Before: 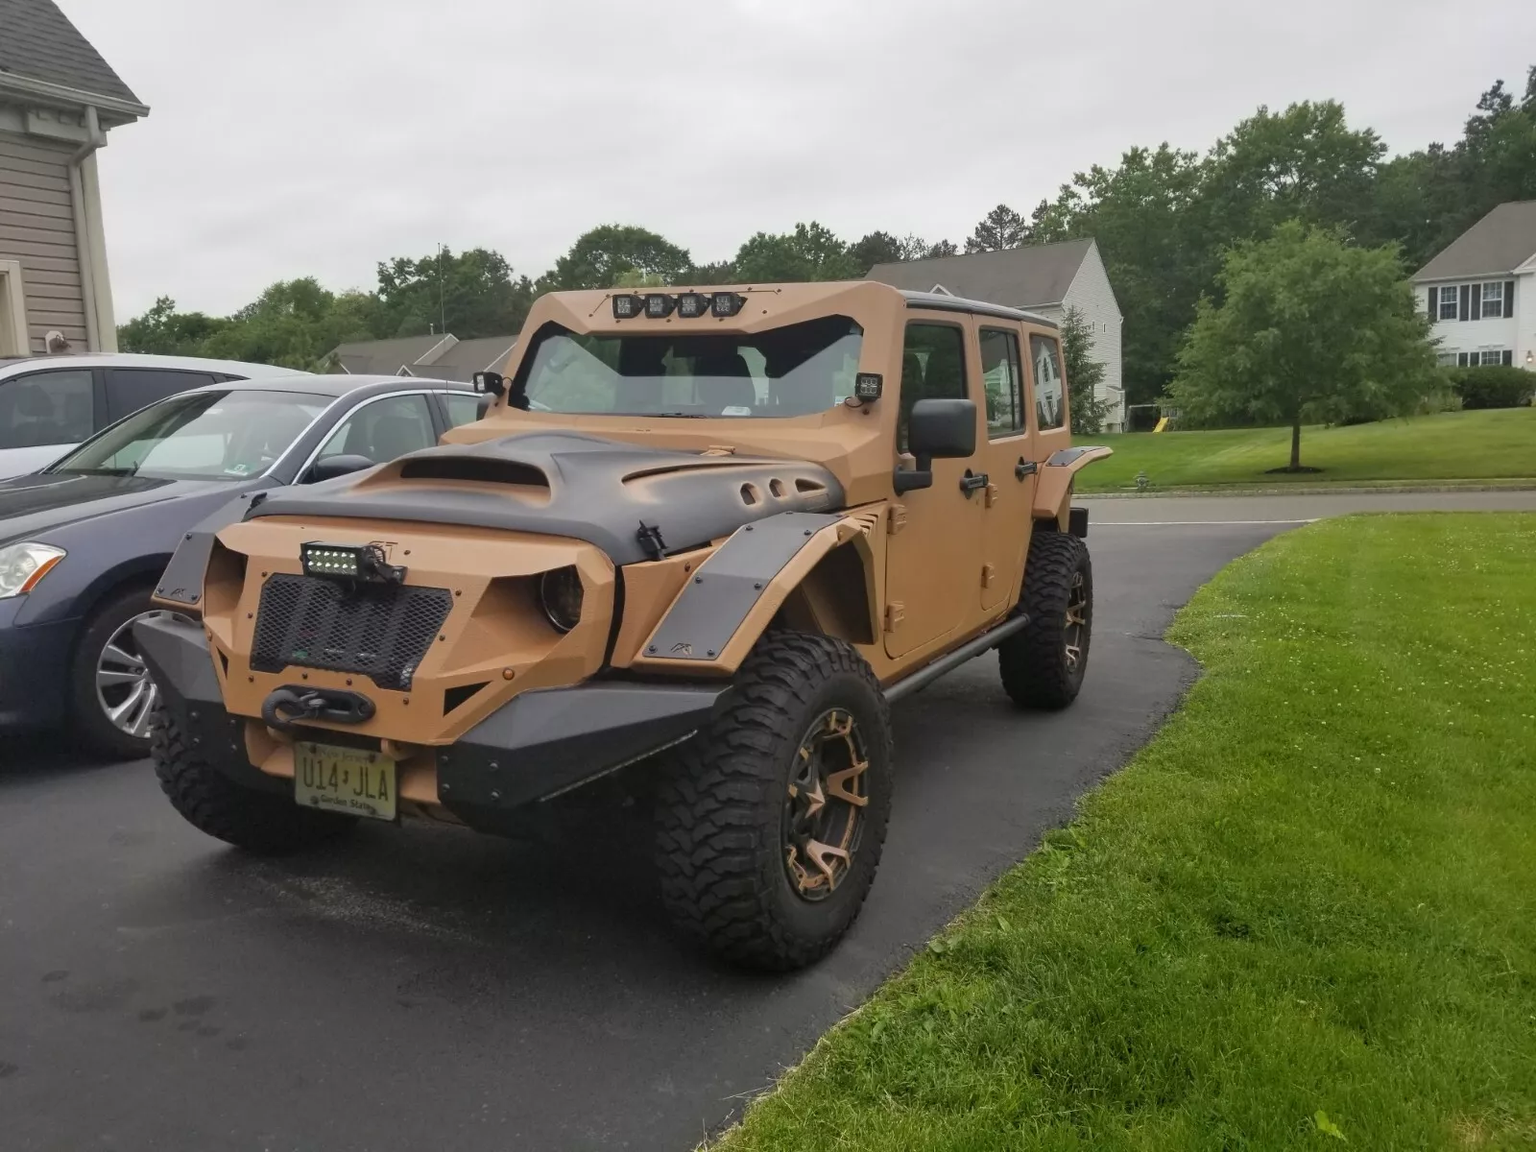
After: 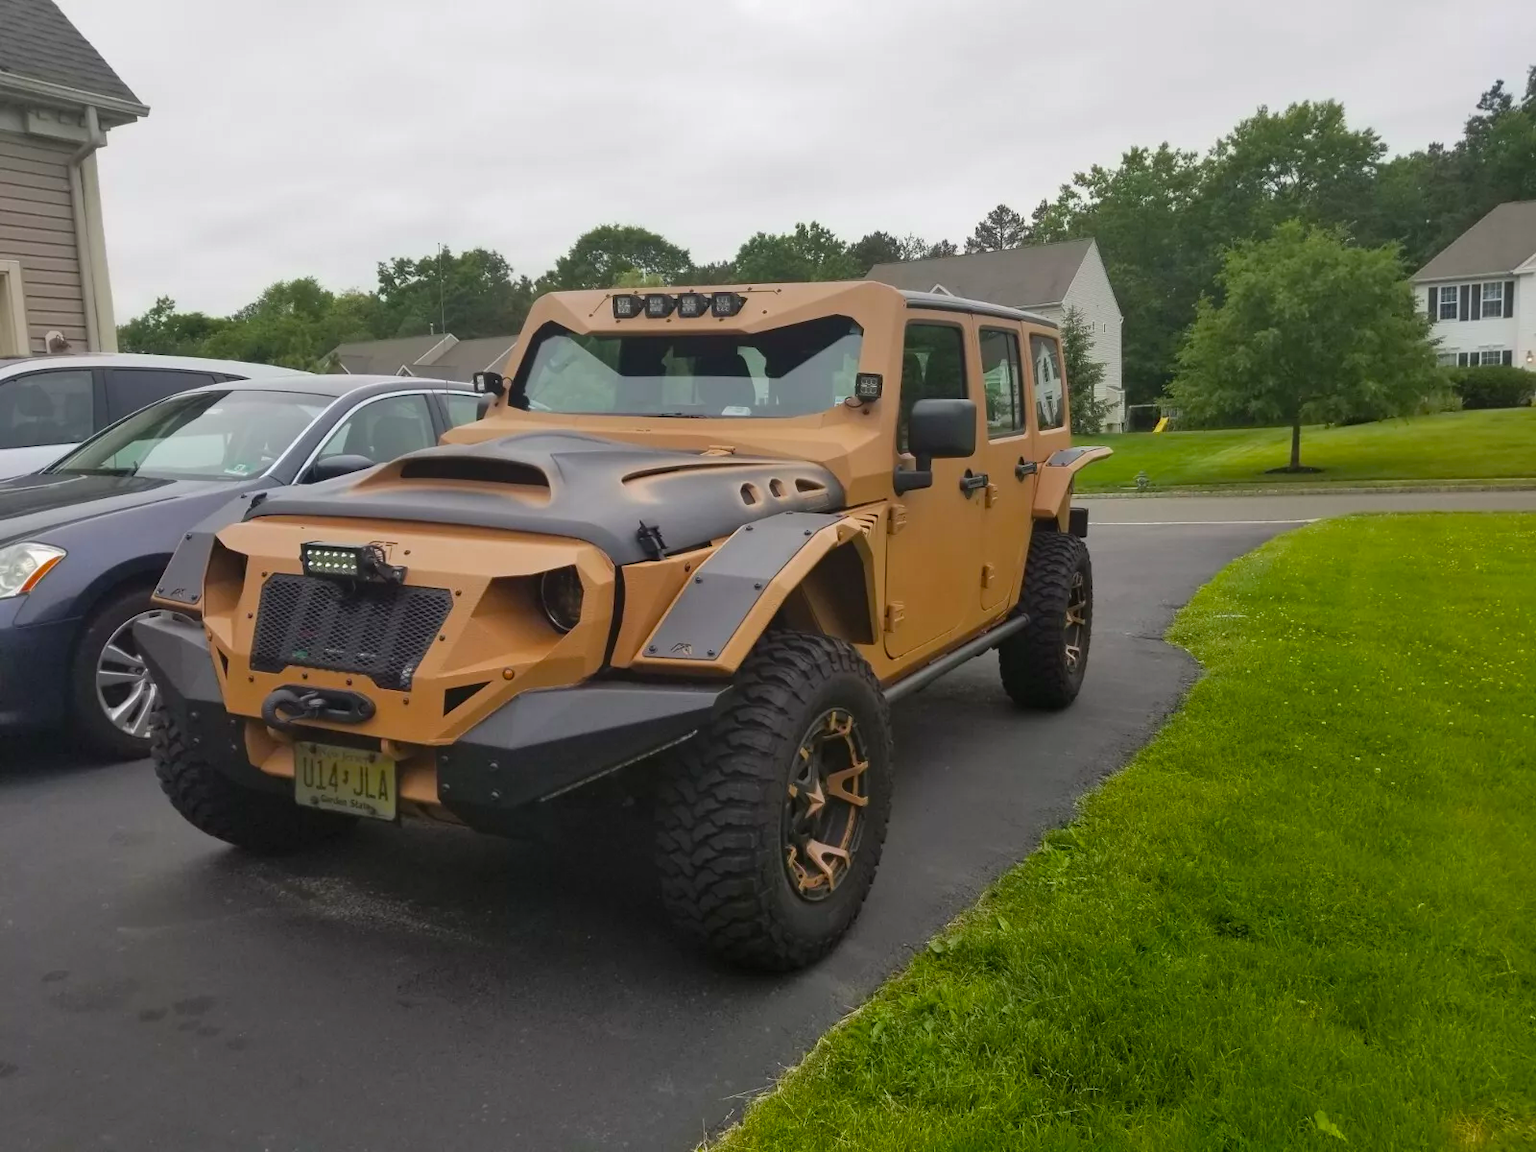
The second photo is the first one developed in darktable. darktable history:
tone equalizer: -8 EV 0.069 EV, edges refinement/feathering 500, mask exposure compensation -1.57 EV, preserve details no
color balance rgb: perceptual saturation grading › global saturation 30.776%
